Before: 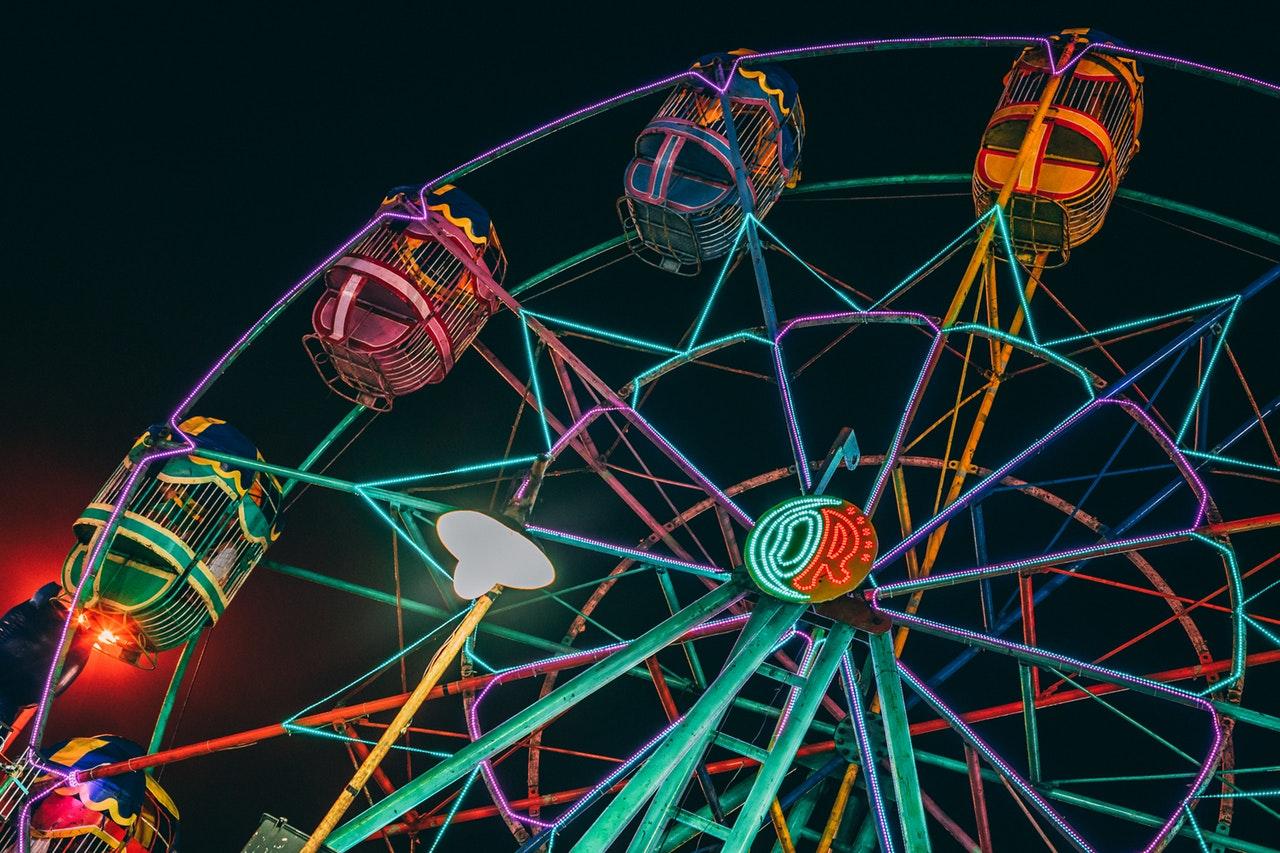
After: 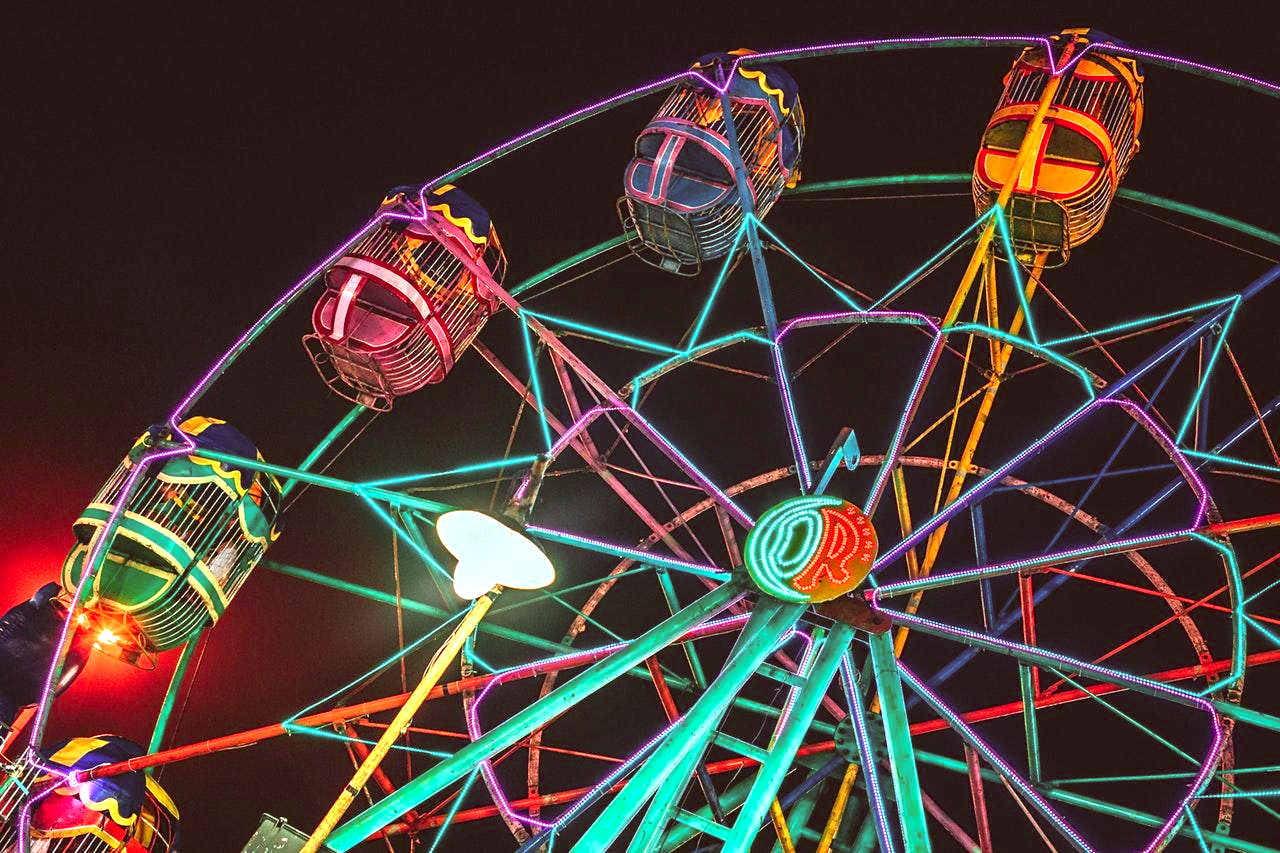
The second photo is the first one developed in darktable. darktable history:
color correction: highlights a* -7.27, highlights b* -0.205, shadows a* 20.68, shadows b* 12.4
exposure: exposure 1.144 EV, compensate exposure bias true, compensate highlight preservation false
